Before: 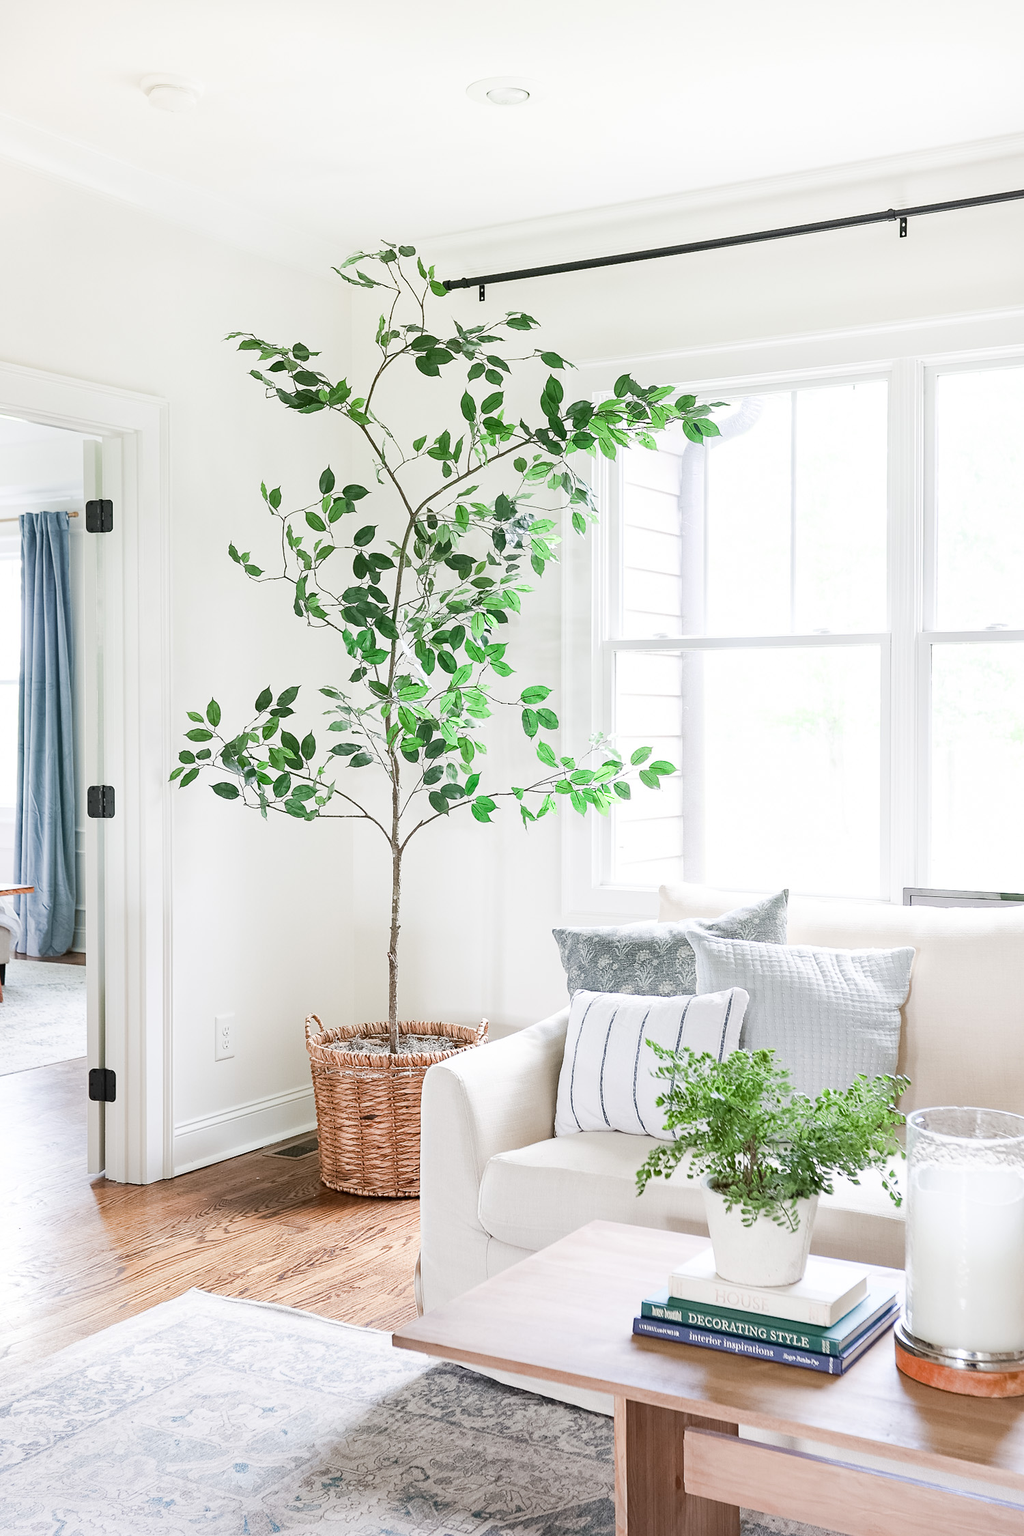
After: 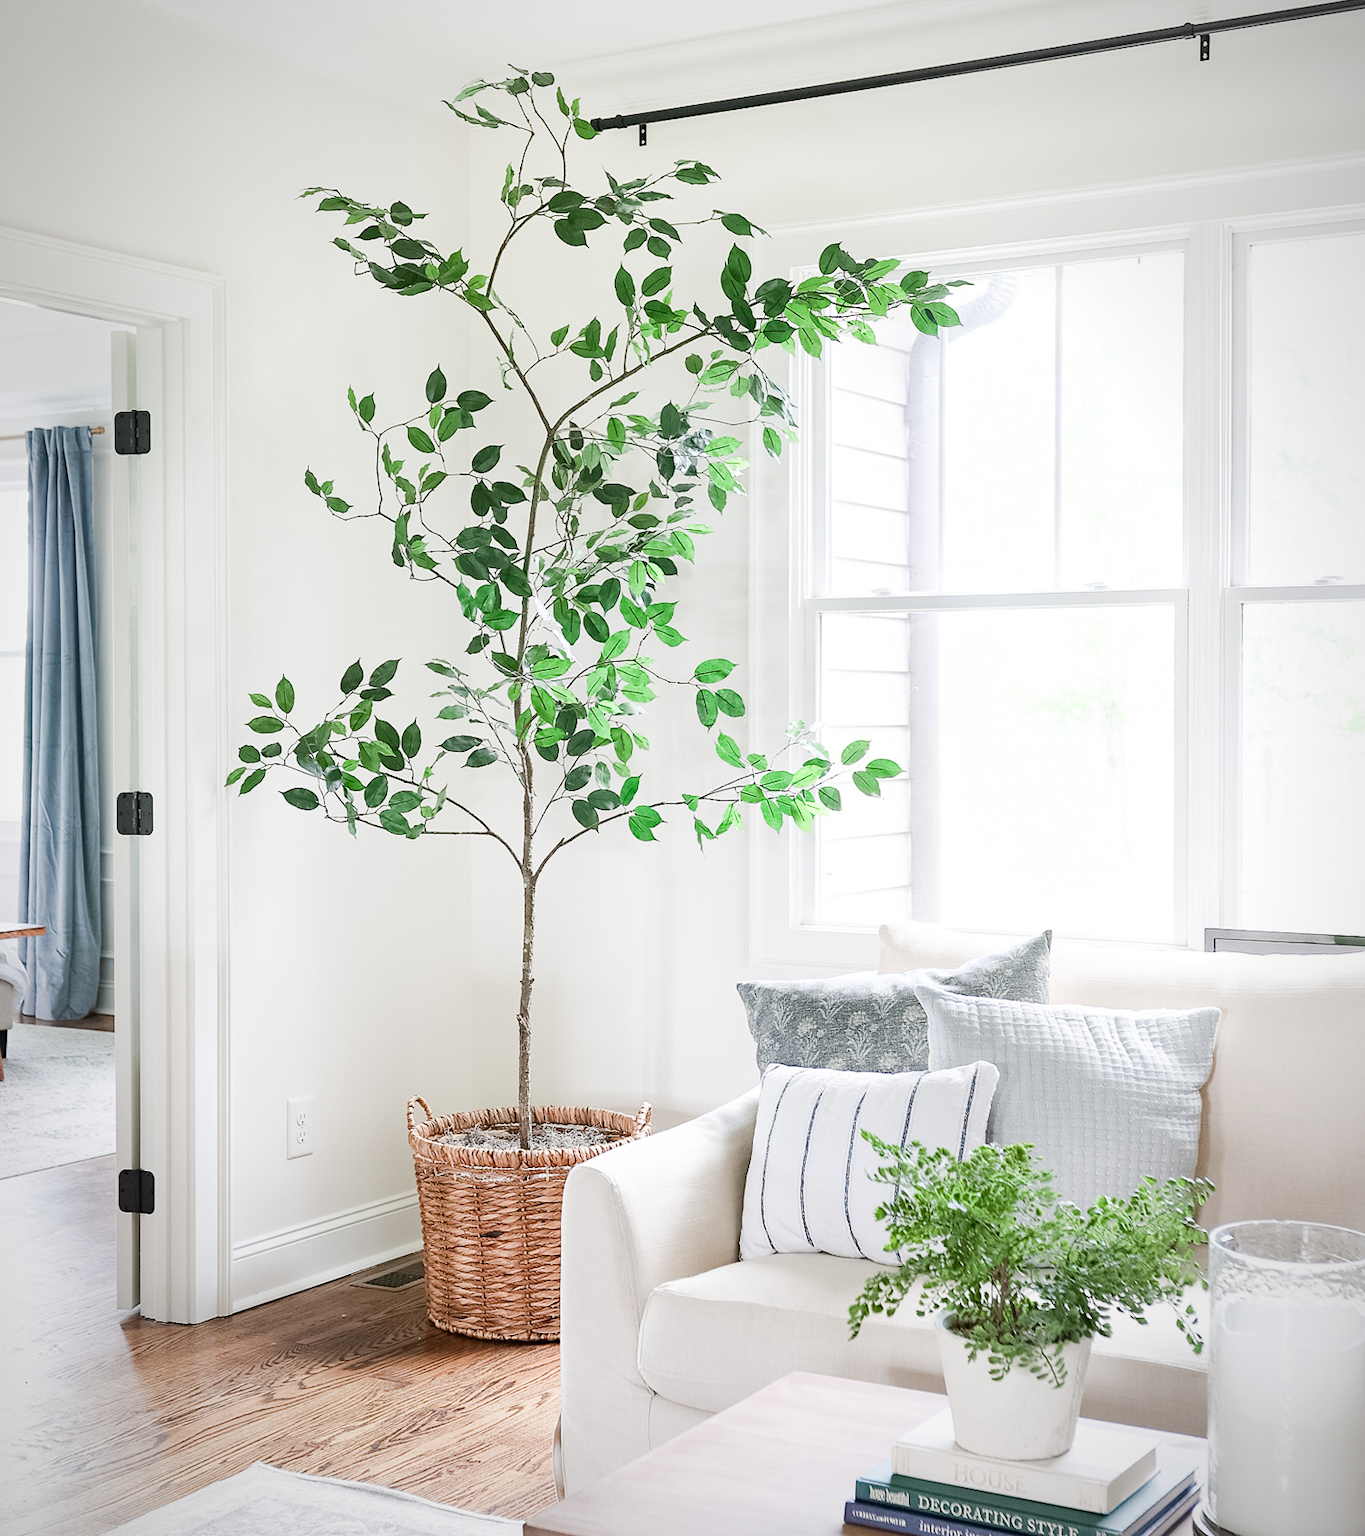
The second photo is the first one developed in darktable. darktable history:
vignetting: fall-off radius 70%, automatic ratio true
crop and rotate: top 12.5%, bottom 12.5%
